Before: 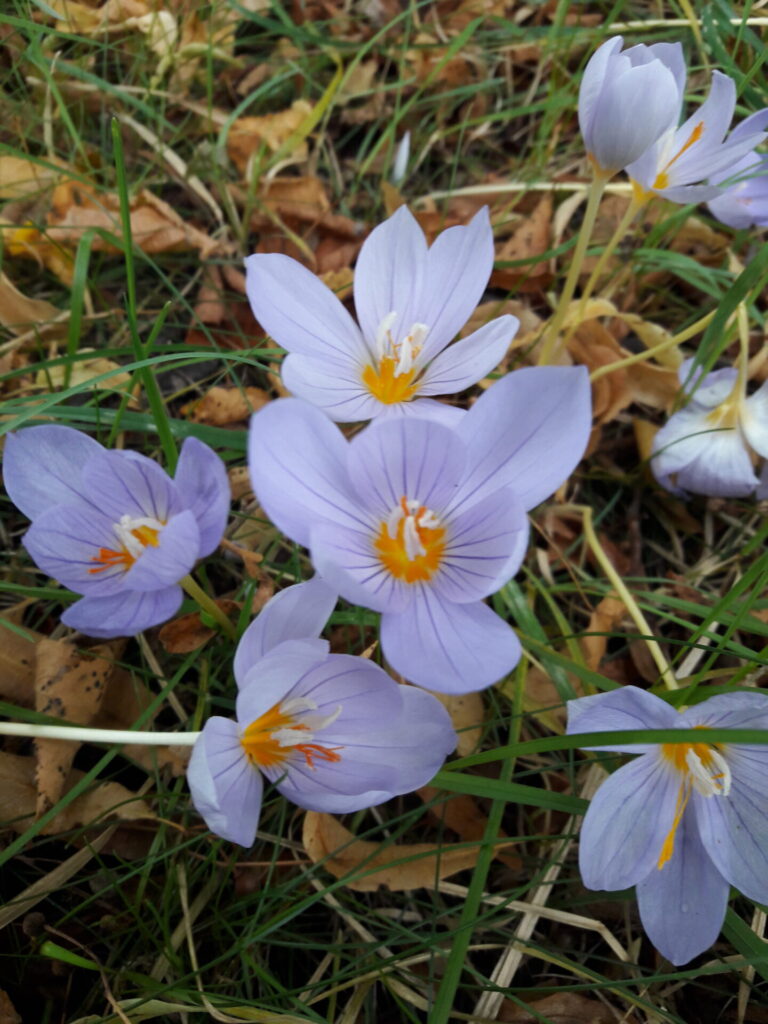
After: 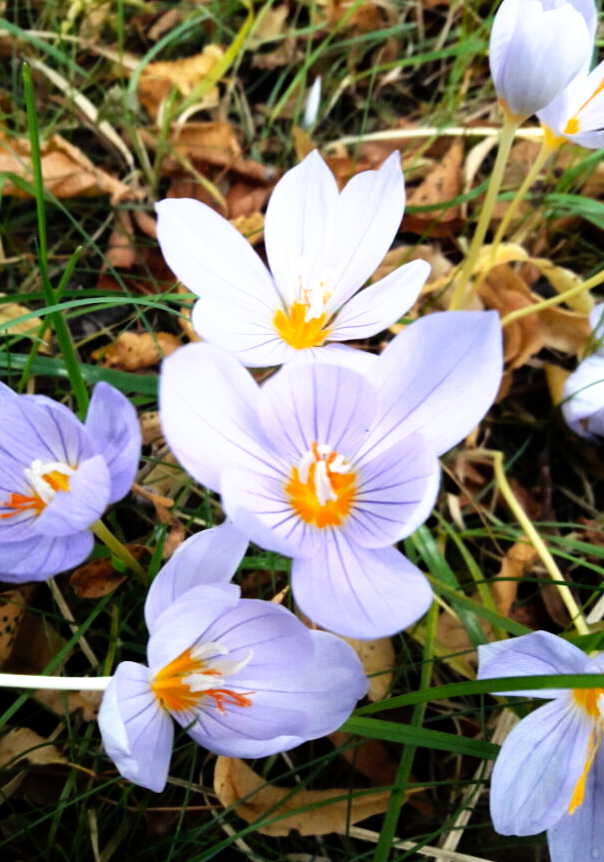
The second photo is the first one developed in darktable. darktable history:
tone equalizer: -8 EV -0.72 EV, -7 EV -0.714 EV, -6 EV -0.573 EV, -5 EV -0.369 EV, -3 EV 0.385 EV, -2 EV 0.6 EV, -1 EV 0.695 EV, +0 EV 0.722 EV
tone curve: curves: ch0 [(0, 0) (0.003, 0.001) (0.011, 0.005) (0.025, 0.011) (0.044, 0.02) (0.069, 0.031) (0.1, 0.045) (0.136, 0.077) (0.177, 0.124) (0.224, 0.181) (0.277, 0.245) (0.335, 0.316) (0.399, 0.393) (0.468, 0.477) (0.543, 0.568) (0.623, 0.666) (0.709, 0.771) (0.801, 0.871) (0.898, 0.965) (1, 1)], preserve colors none
crop: left 11.645%, top 5.379%, right 9.606%, bottom 10.441%
